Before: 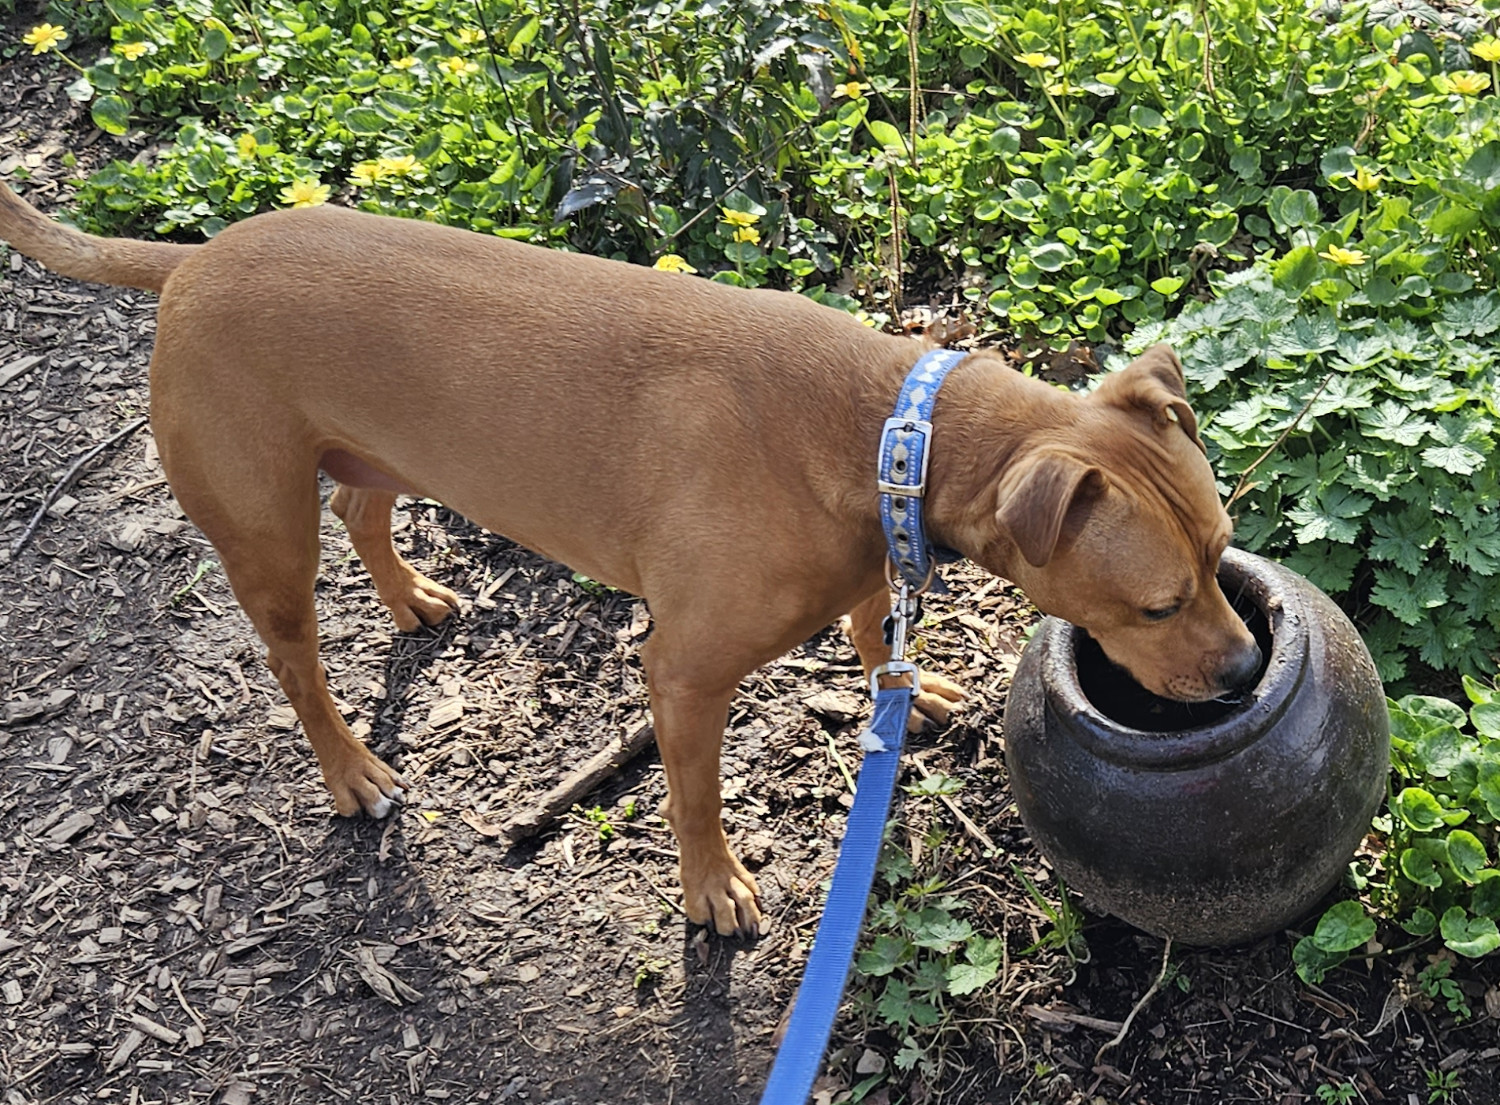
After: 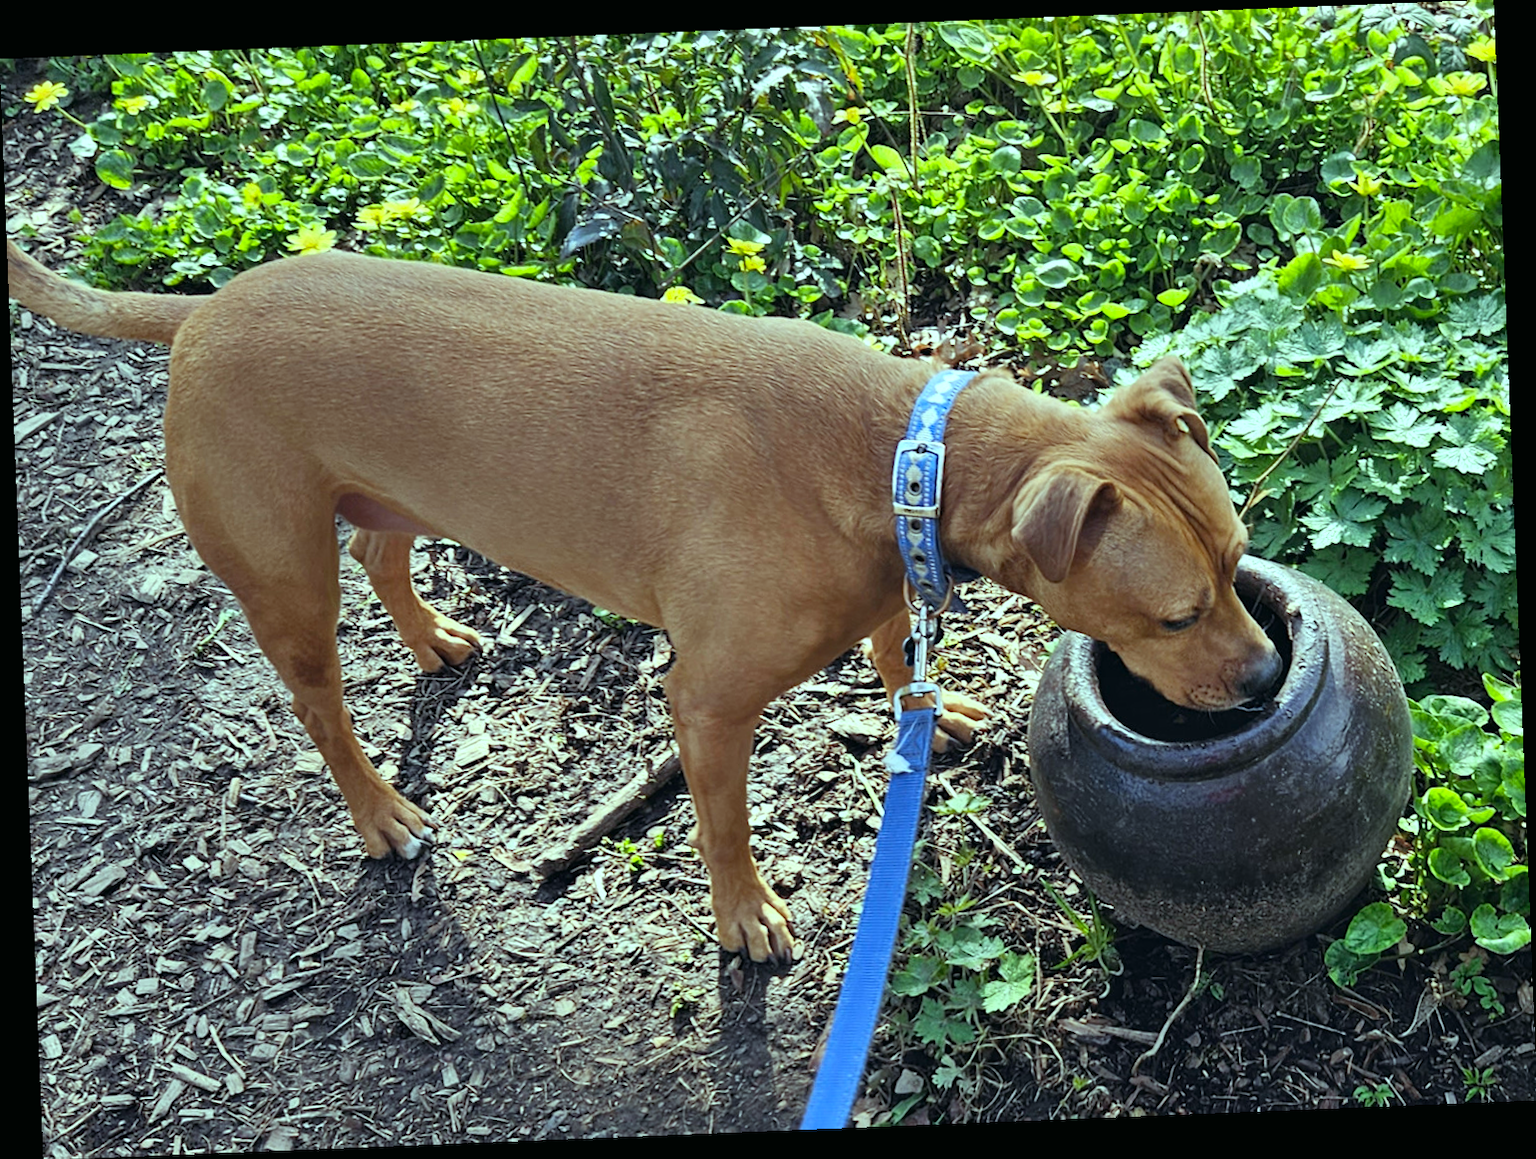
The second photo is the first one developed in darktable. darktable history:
color balance: mode lift, gamma, gain (sRGB), lift [0.997, 0.979, 1.021, 1.011], gamma [1, 1.084, 0.916, 0.998], gain [1, 0.87, 1.13, 1.101], contrast 4.55%, contrast fulcrum 38.24%, output saturation 104.09%
rotate and perspective: rotation -2.29°, automatic cropping off
